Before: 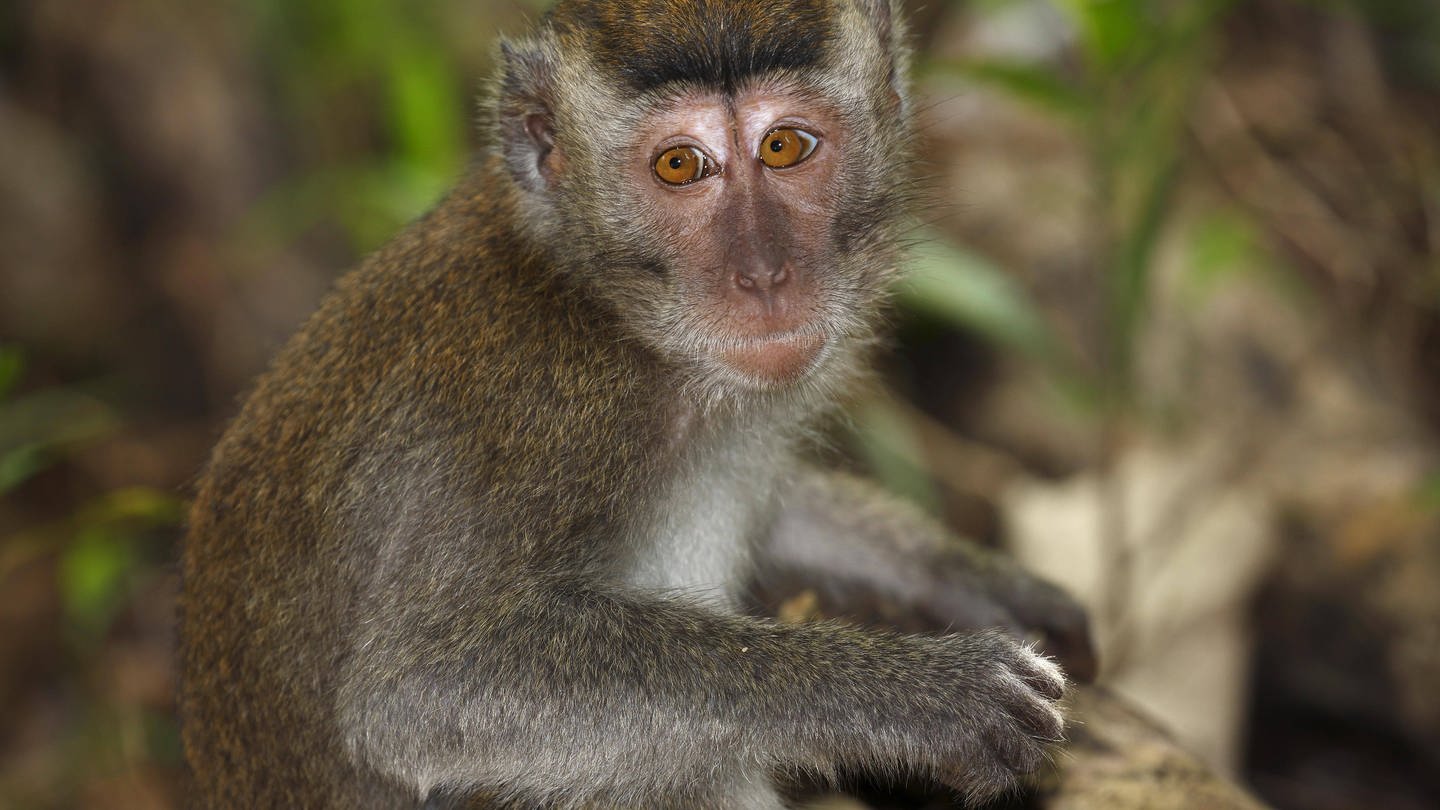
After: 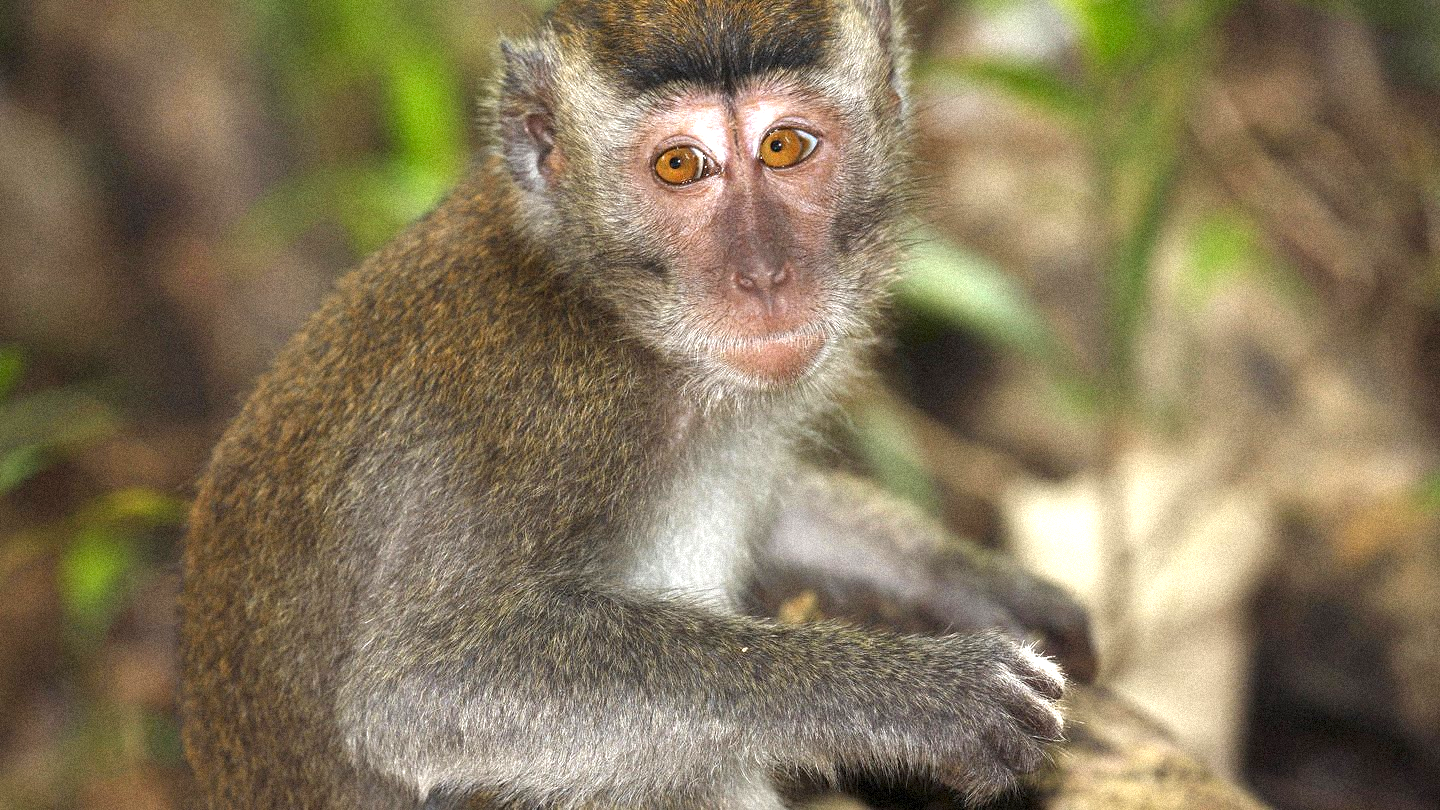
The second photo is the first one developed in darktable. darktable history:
white balance: emerald 1
grain: coarseness 9.38 ISO, strength 34.99%, mid-tones bias 0%
exposure: exposure 1 EV, compensate highlight preservation false
tone equalizer: on, module defaults
